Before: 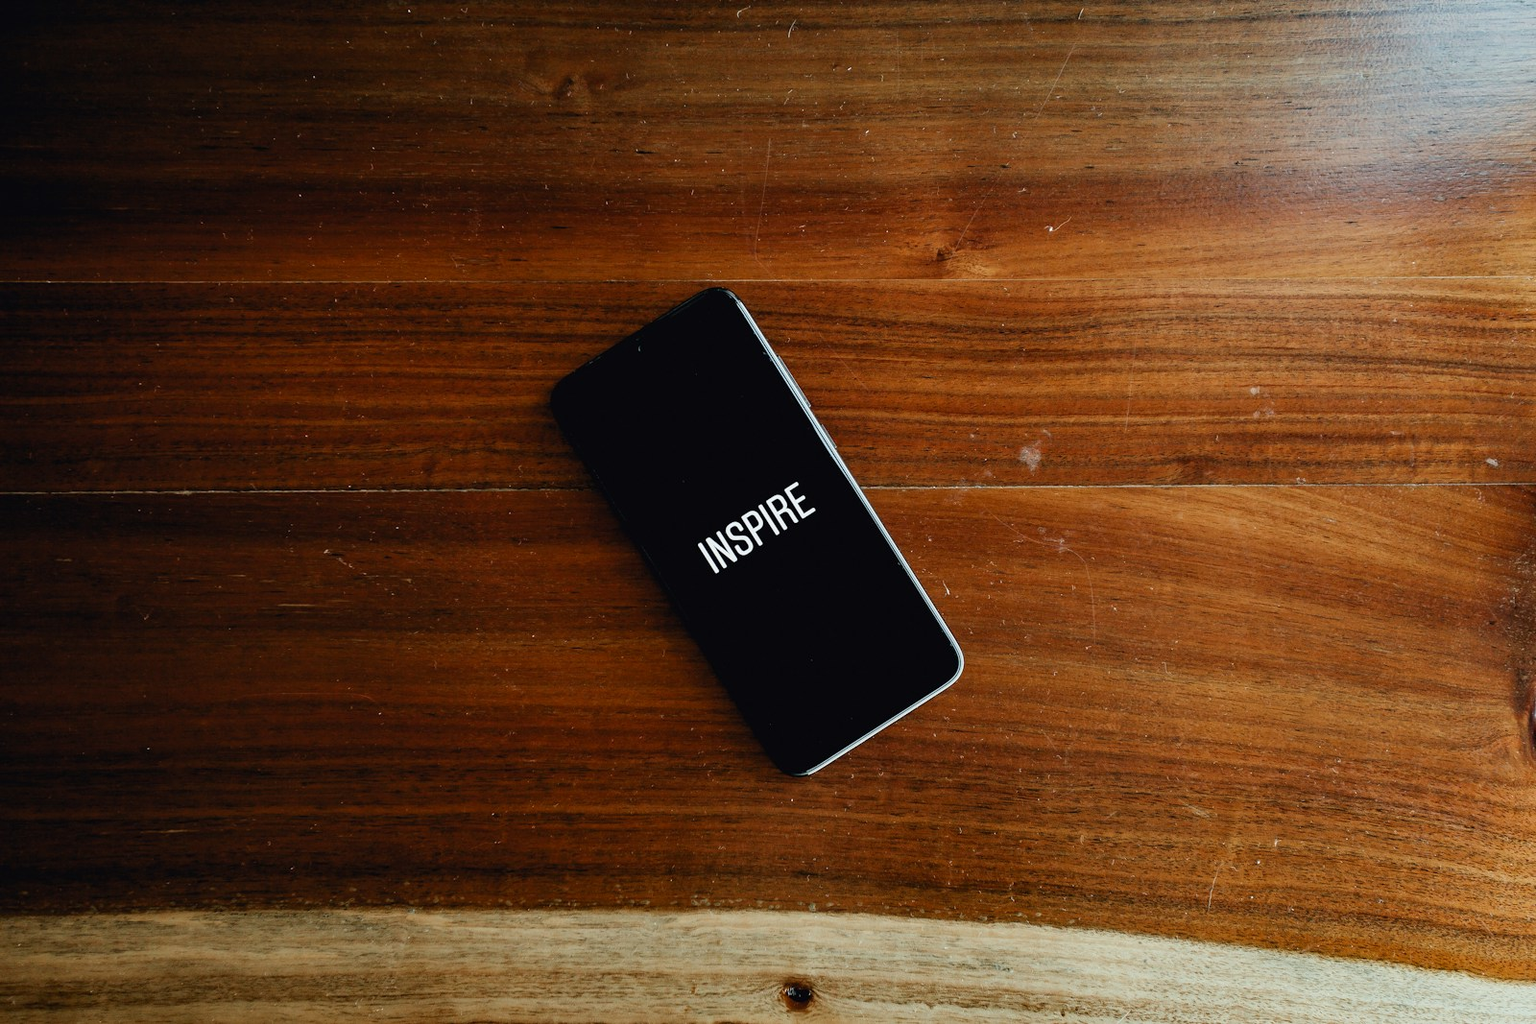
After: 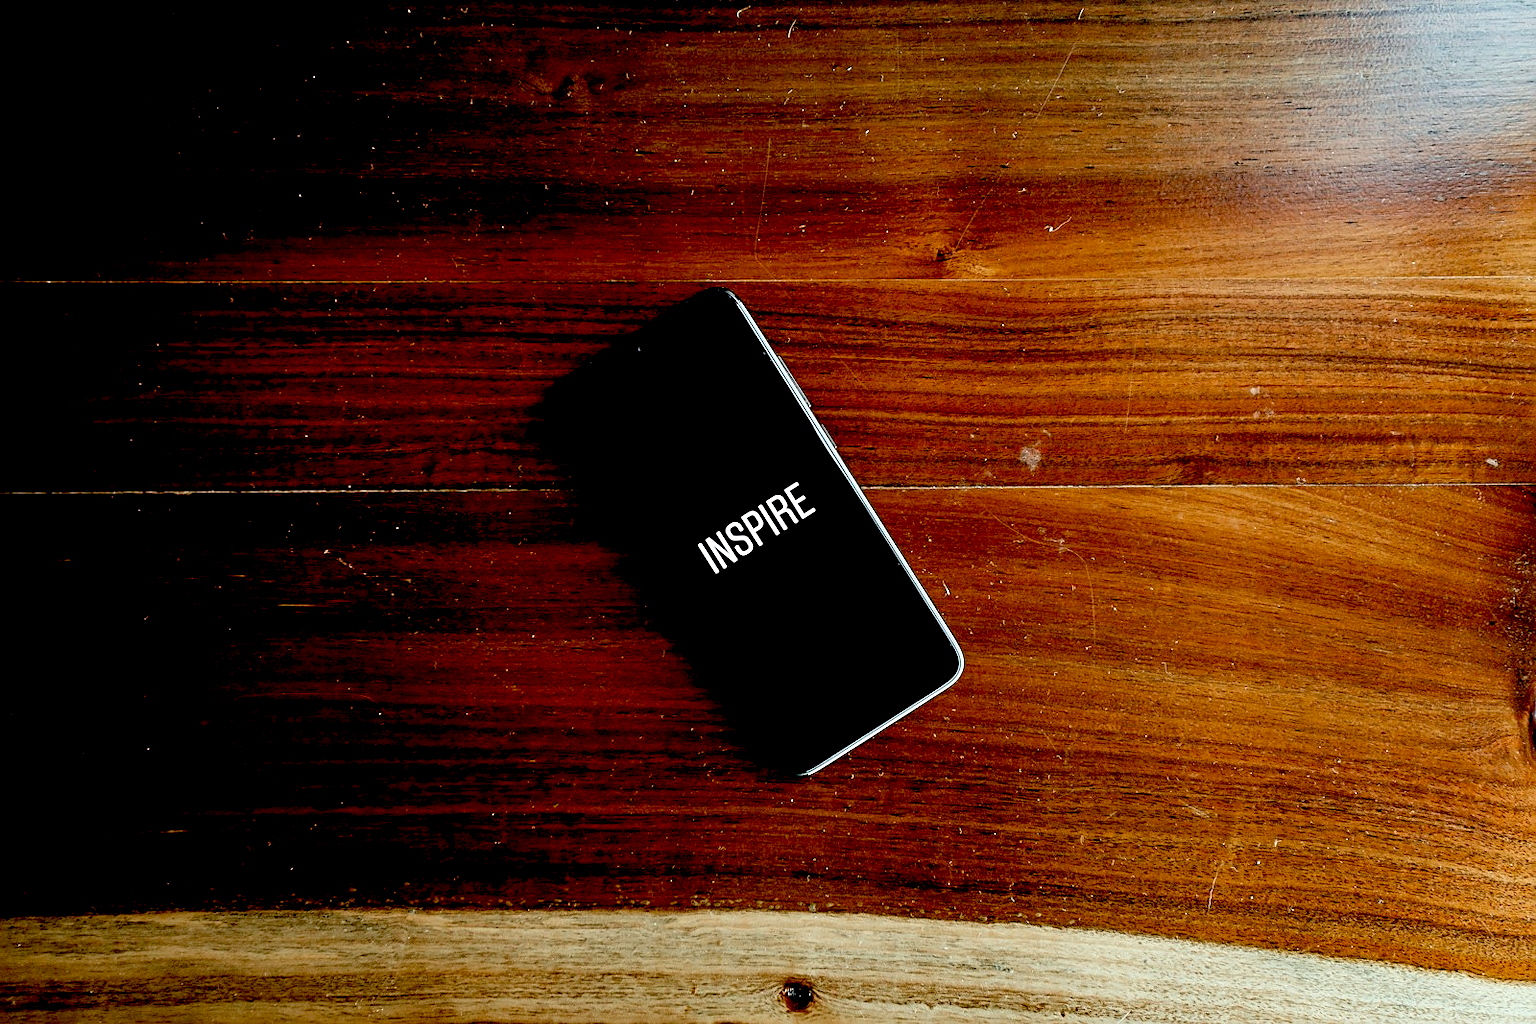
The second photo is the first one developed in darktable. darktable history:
sharpen: on, module defaults
exposure: black level correction 0.03, exposure 0.307 EV, compensate highlight preservation false
